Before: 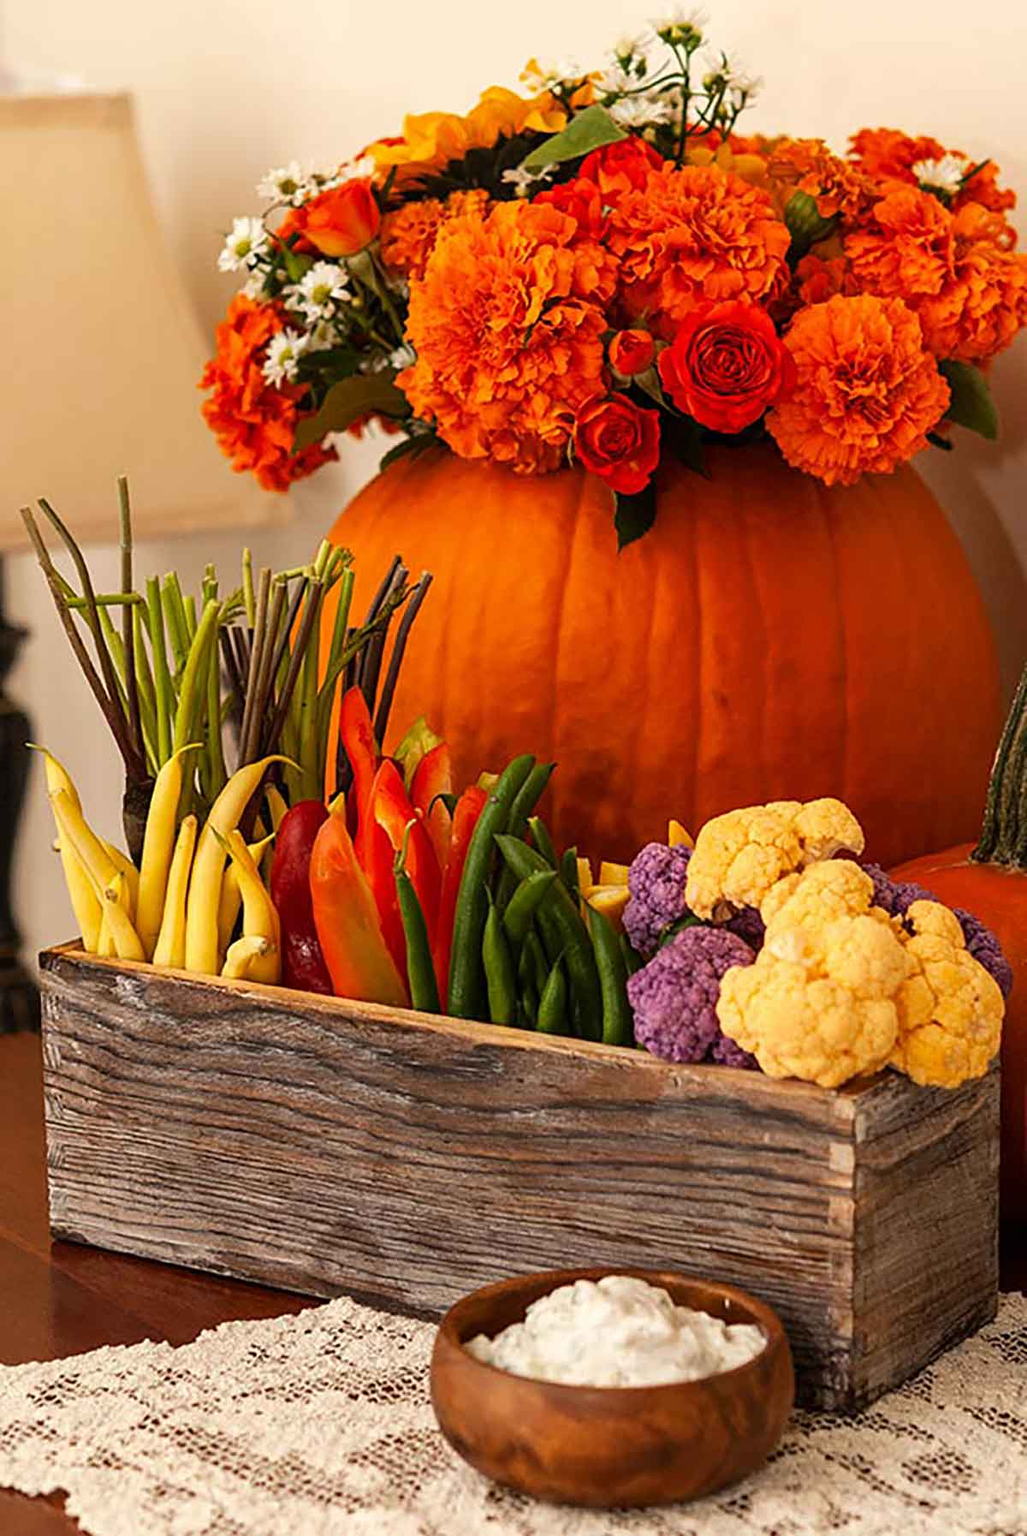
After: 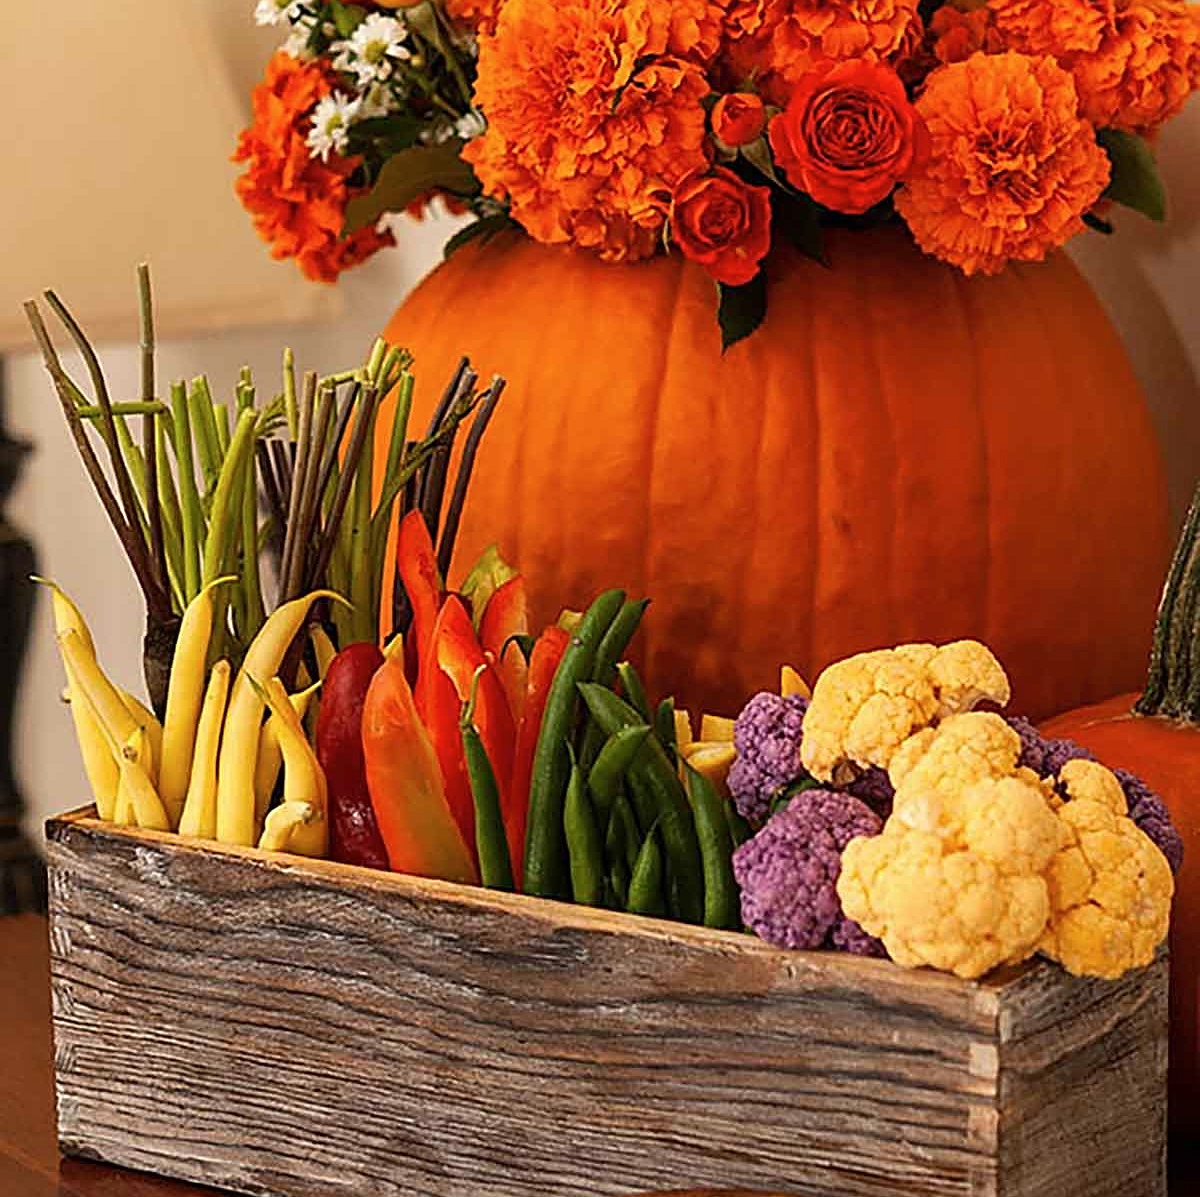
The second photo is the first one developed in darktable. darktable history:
crop: top 16.287%, bottom 16.774%
contrast brightness saturation: saturation -0.054
sharpen: on, module defaults
